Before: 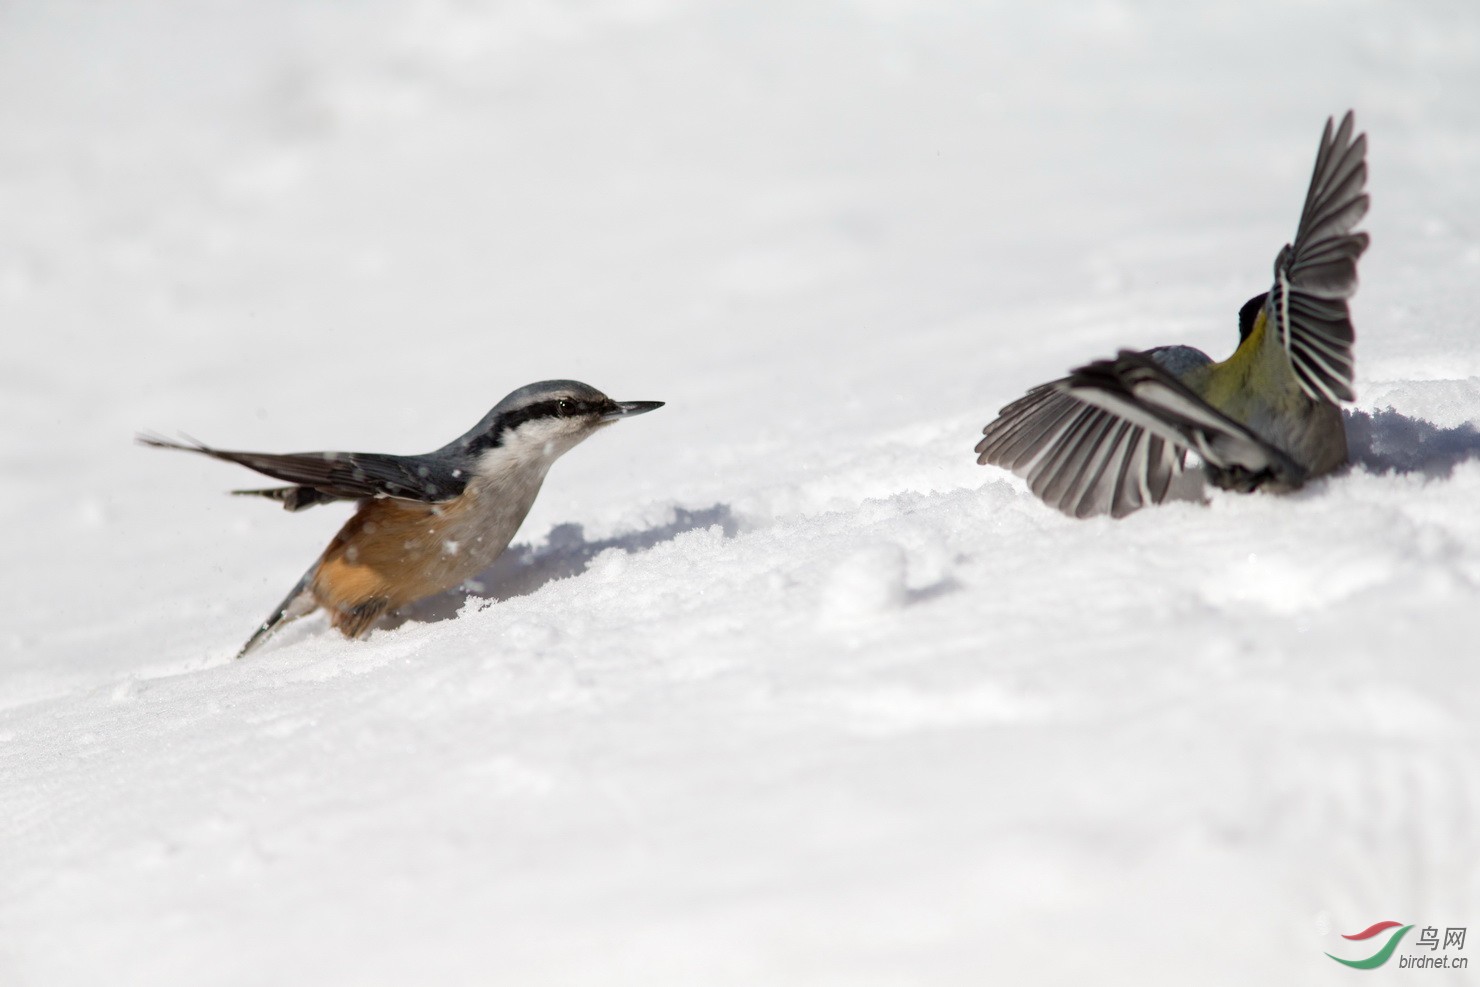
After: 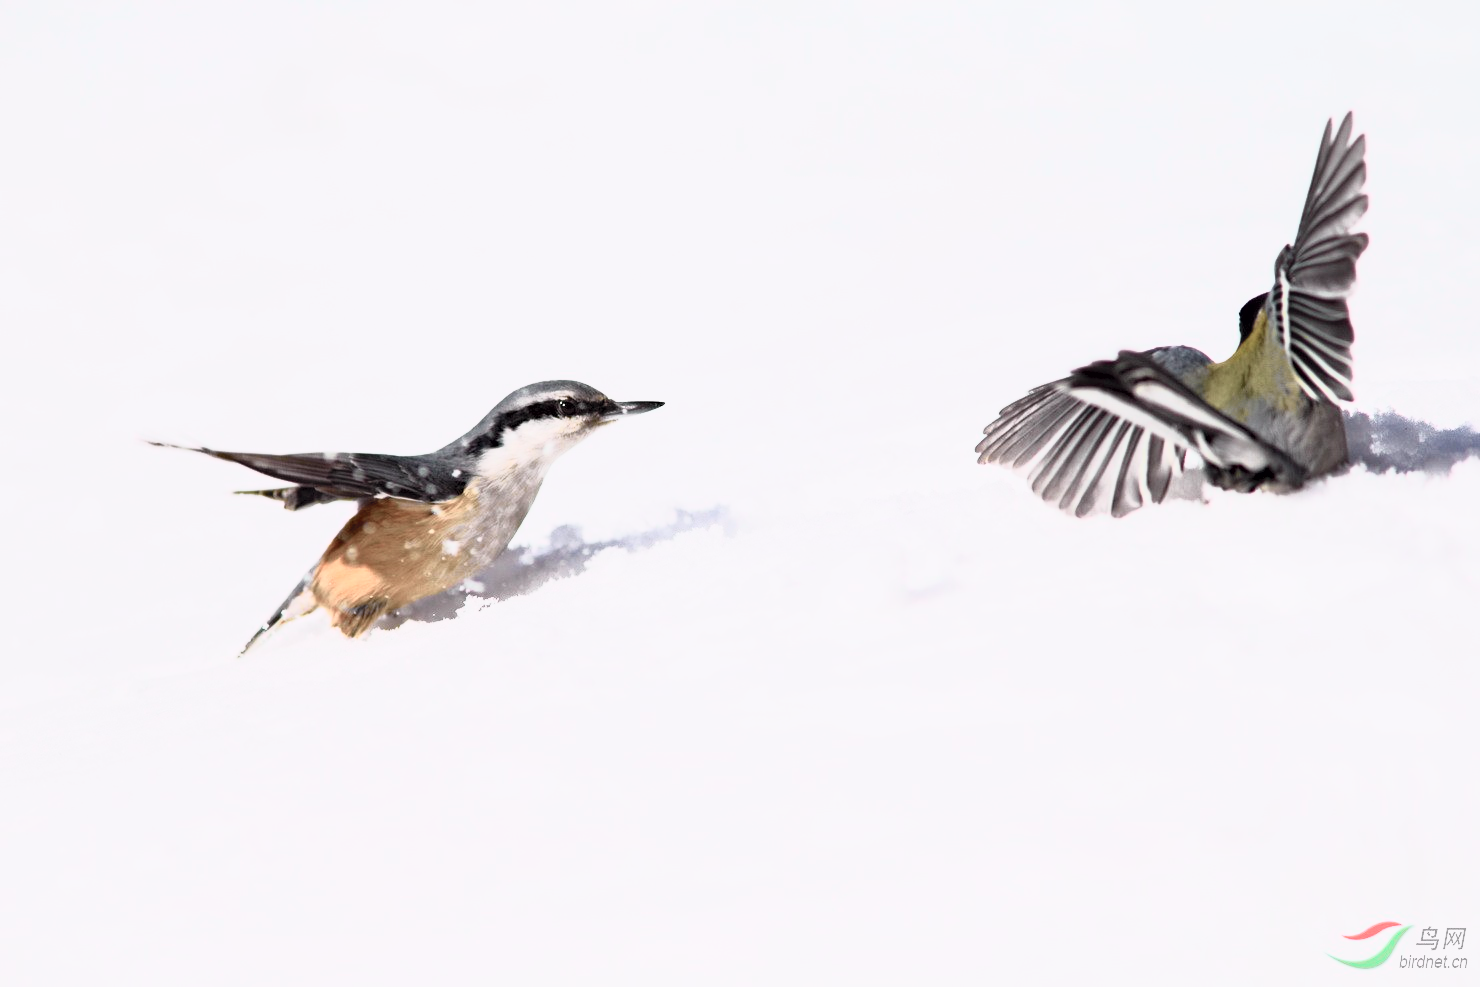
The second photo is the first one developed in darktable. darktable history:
tone curve: curves: ch0 [(0, 0) (0.105, 0.08) (0.195, 0.18) (0.283, 0.288) (0.384, 0.419) (0.485, 0.531) (0.638, 0.69) (0.795, 0.879) (1, 0.977)]; ch1 [(0, 0) (0.161, 0.092) (0.35, 0.33) (0.379, 0.401) (0.456, 0.469) (0.498, 0.503) (0.531, 0.537) (0.596, 0.621) (0.635, 0.655) (1, 1)]; ch2 [(0, 0) (0.371, 0.362) (0.437, 0.437) (0.483, 0.484) (0.53, 0.515) (0.56, 0.58) (0.622, 0.606) (1, 1)], color space Lab, independent channels, preserve colors none
contrast brightness saturation: contrast 0.379, brightness 0.519
haze removal: compatibility mode true, adaptive false
